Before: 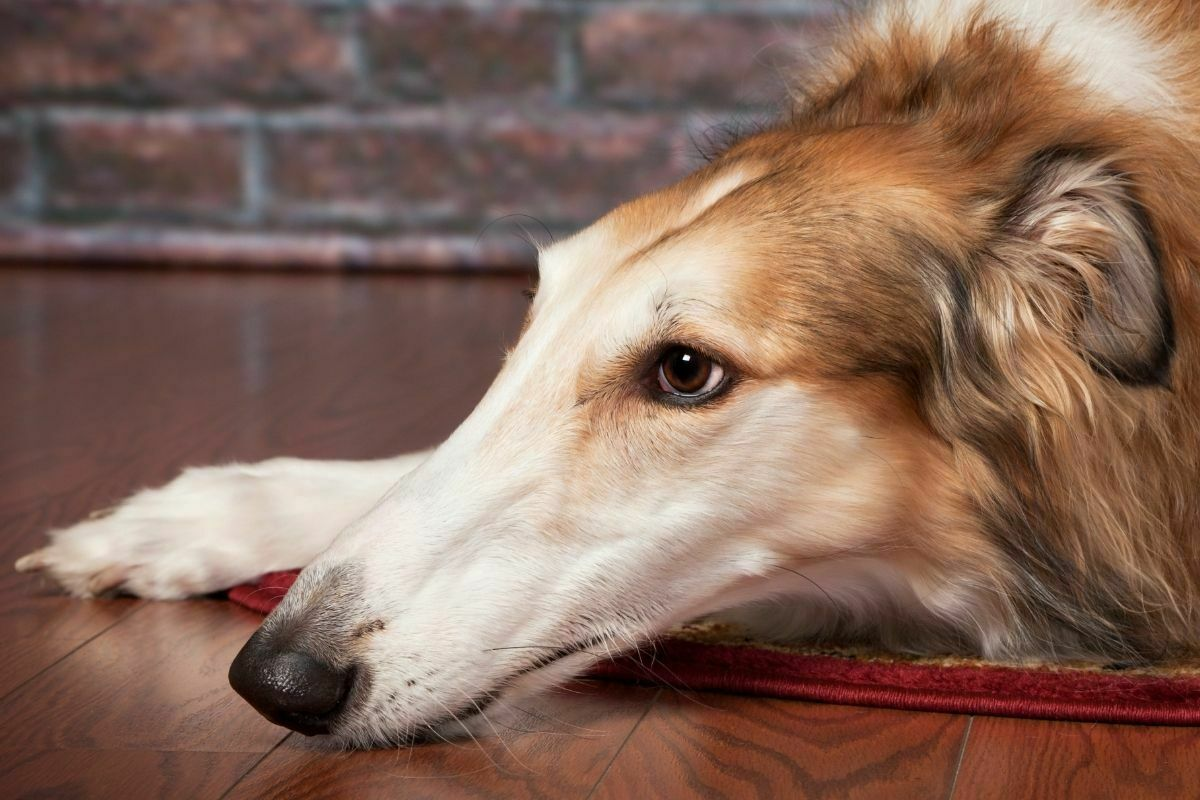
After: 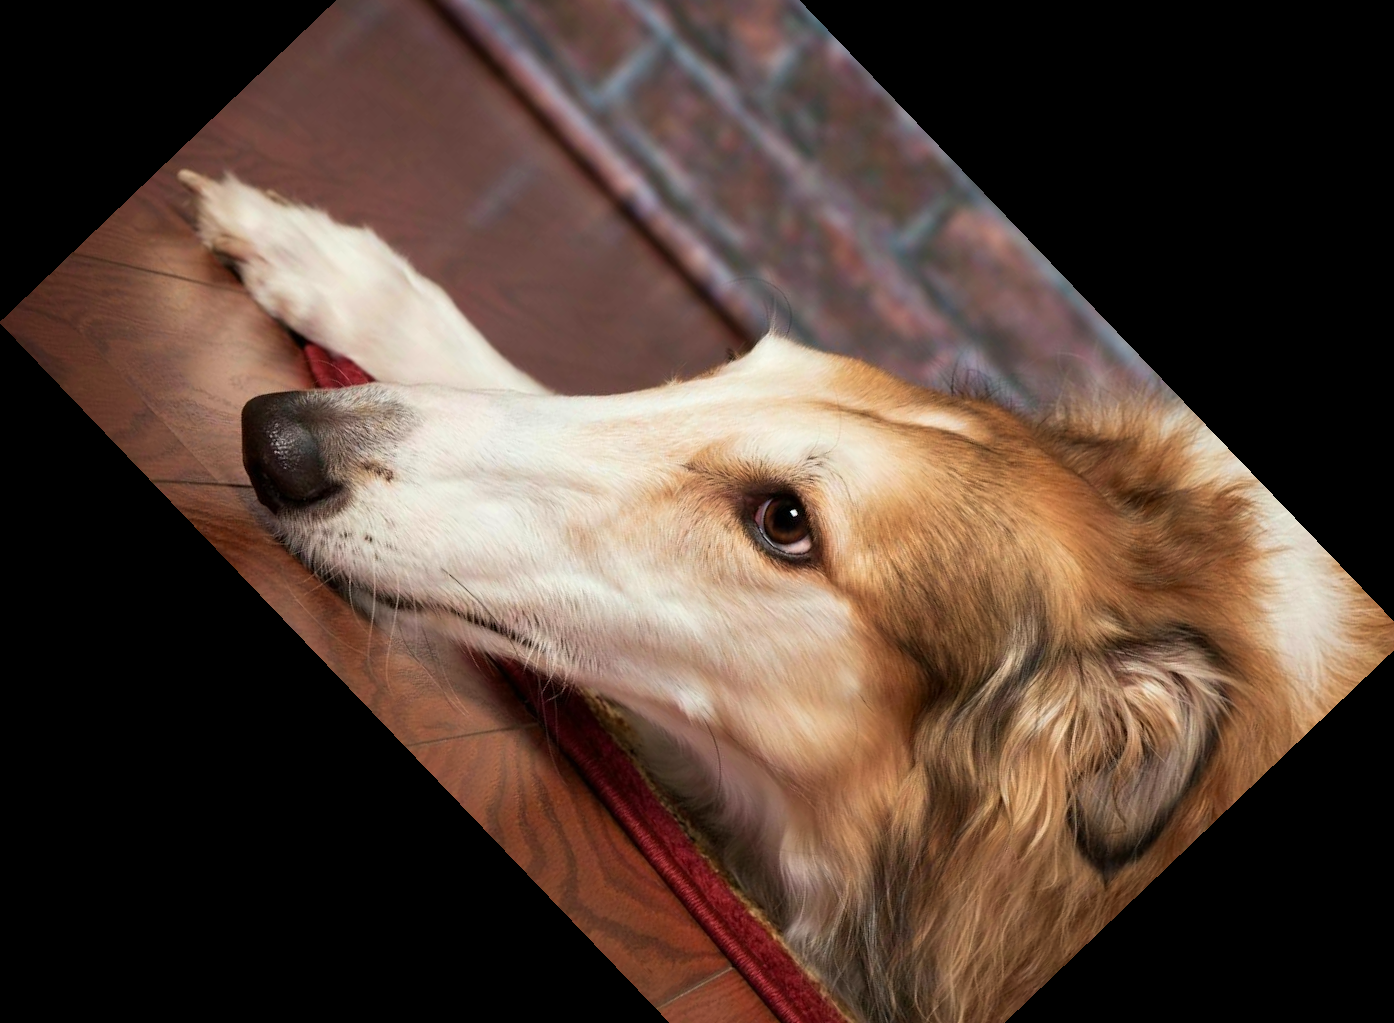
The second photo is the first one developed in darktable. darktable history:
velvia: on, module defaults
crop and rotate: angle -46.26°, top 16.234%, right 0.912%, bottom 11.704%
